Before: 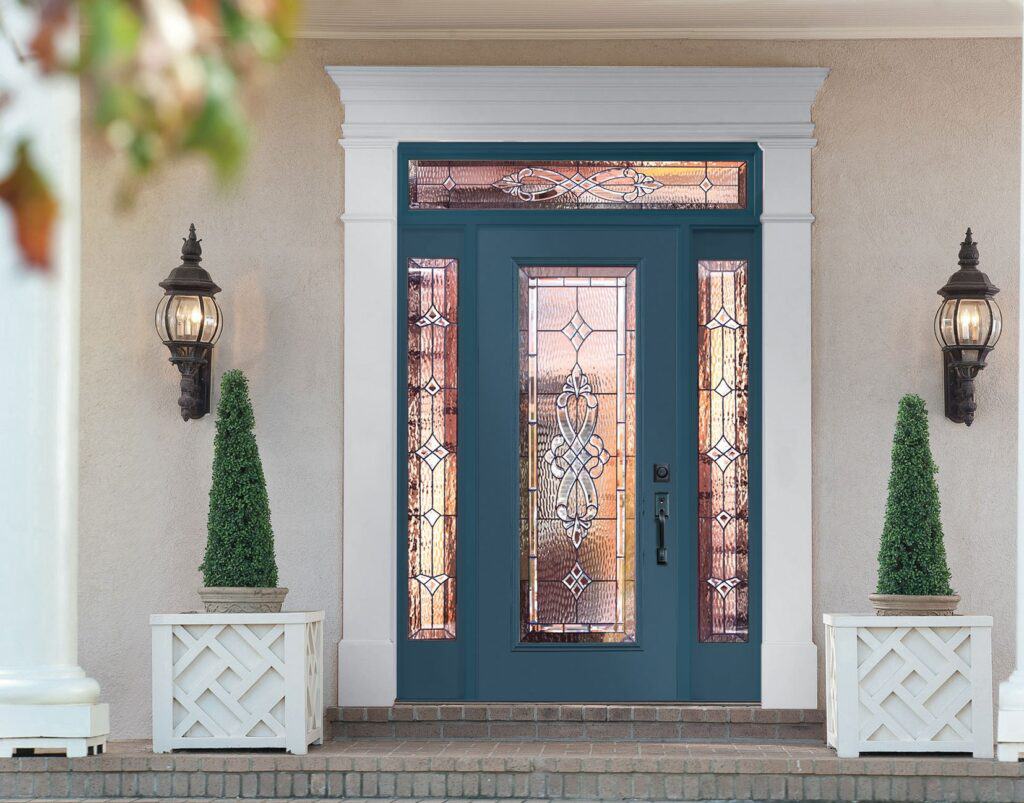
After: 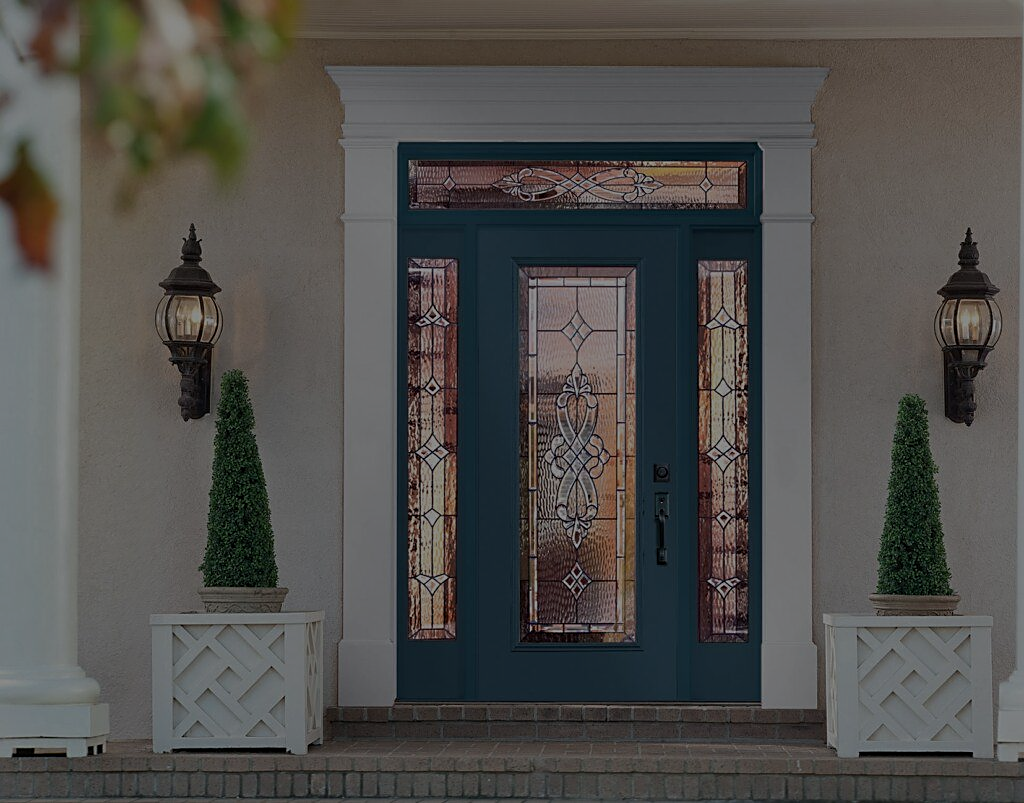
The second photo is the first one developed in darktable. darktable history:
sharpen: on, module defaults
exposure: exposure -2.002 EV, compensate highlight preservation false
